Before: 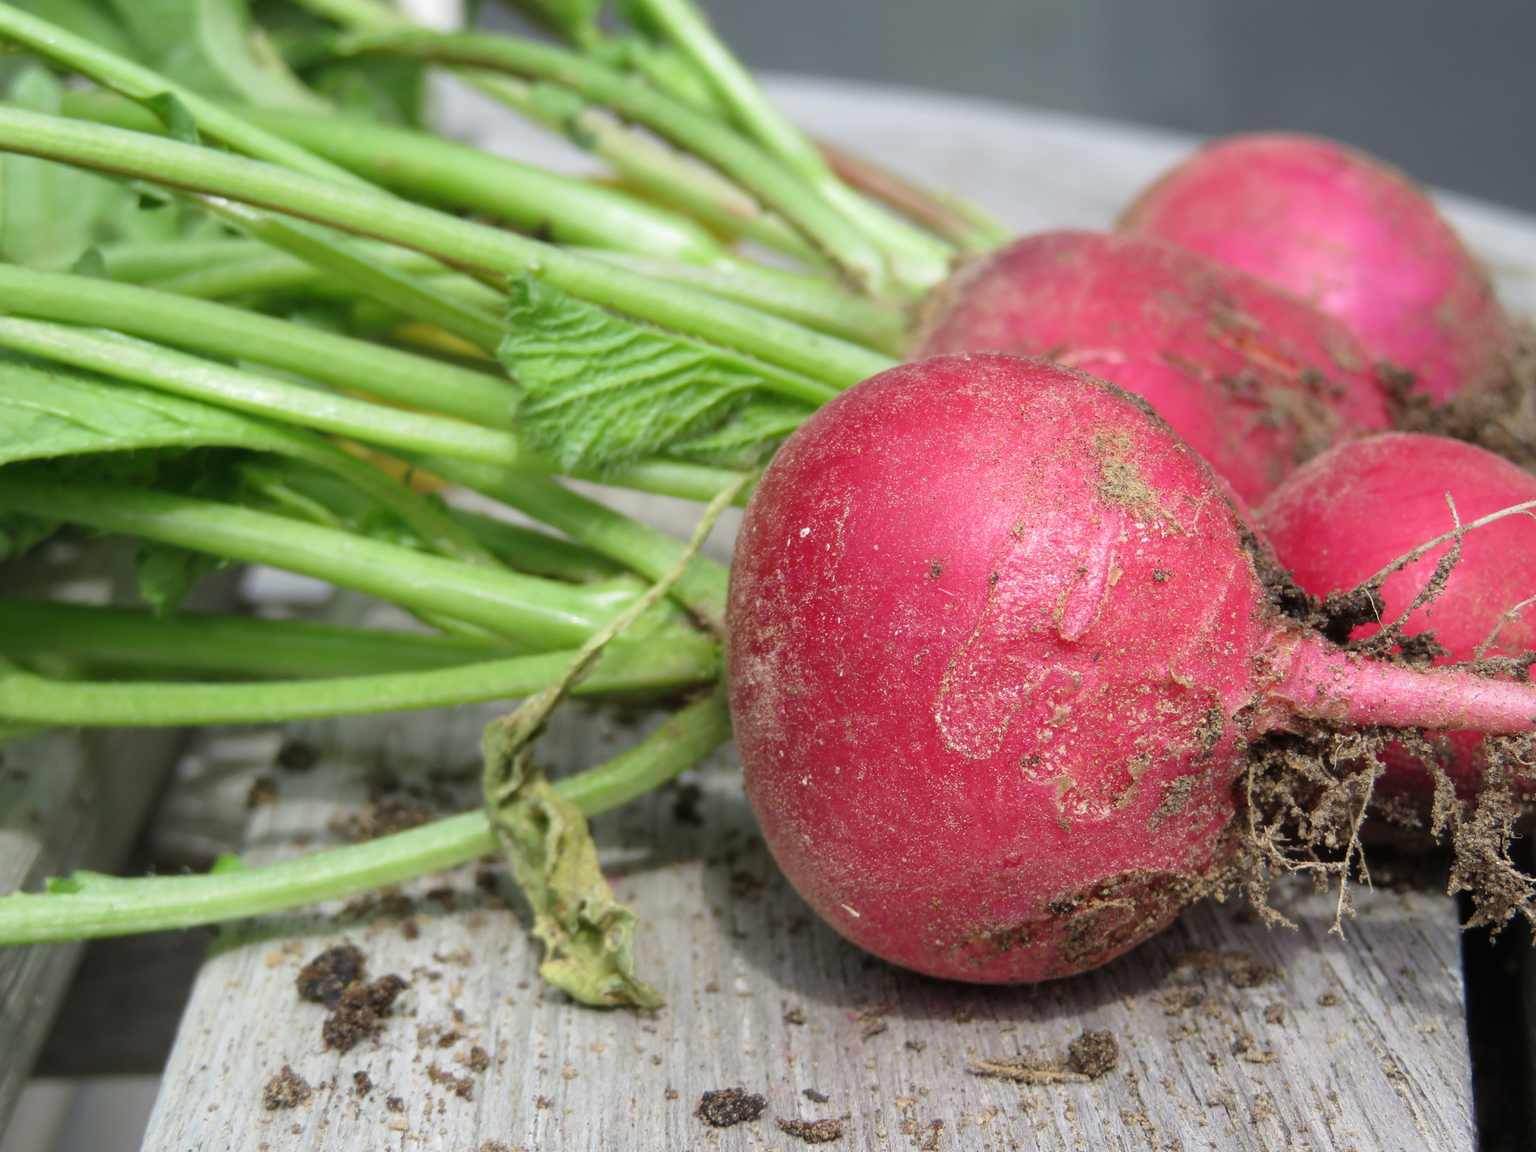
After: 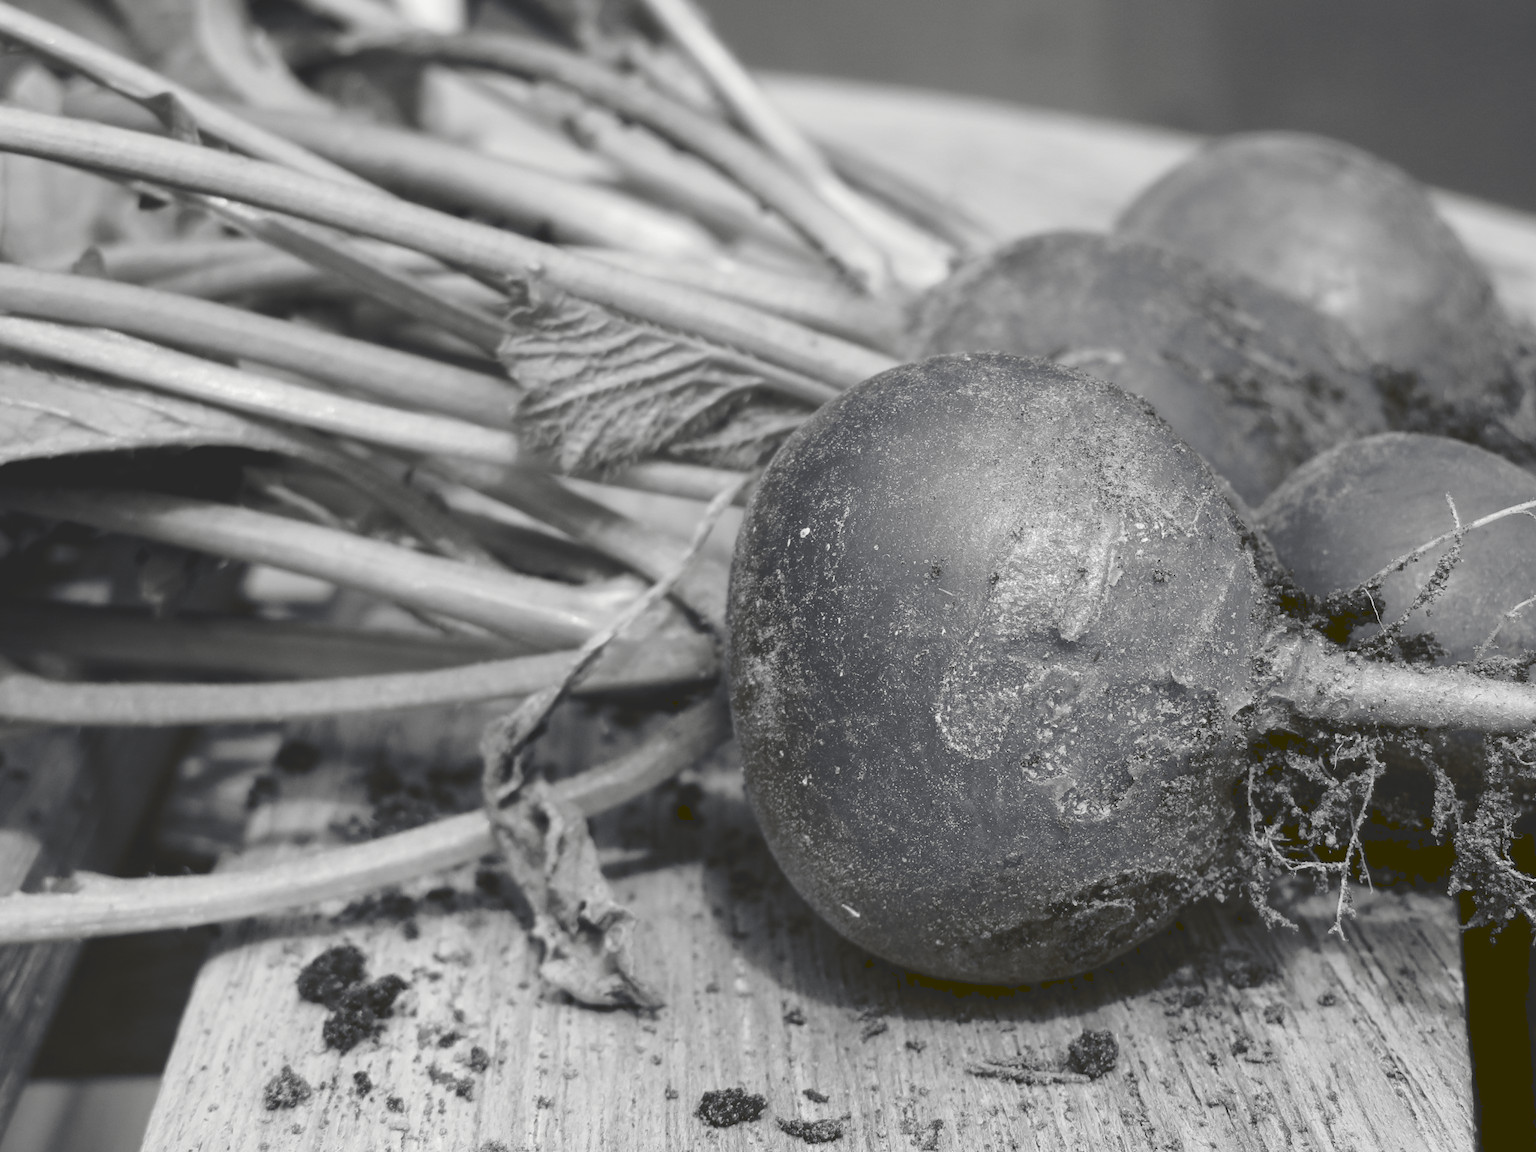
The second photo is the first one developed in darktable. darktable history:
tone curve: curves: ch0 [(0, 0) (0.003, 0.161) (0.011, 0.161) (0.025, 0.161) (0.044, 0.161) (0.069, 0.161) (0.1, 0.161) (0.136, 0.163) (0.177, 0.179) (0.224, 0.207) (0.277, 0.243) (0.335, 0.292) (0.399, 0.361) (0.468, 0.452) (0.543, 0.547) (0.623, 0.638) (0.709, 0.731) (0.801, 0.826) (0.898, 0.911) (1, 1)], preserve colors none
color look up table: target L [84.2, 88.12, 82.41, 82.17, 55.02, 60.94, 46.43, 52.54, 36.99, 35.72, 18, 0.524, 201.34, 85.98, 73.31, 69.61, 65.49, 59.66, 54.76, 58.12, 42.78, 41.83, 26.21, 19.4, 17.06, 13.23, 87.41, 81.33, 74.05, 64.48, 81.33, 65.49, 48.04, 71.1, 44.82, 41.14, 25.32, 41.14, 23.07, 21.7, 13.23, 15.16, 97.23, 84.56, 70.73, 67.37, 54.37, 31.46, 17.06], target a [0, -0.002, 0.001, 0.001, 0.001, 0, 0.001, 0.001, 0, 0.001, -0.001, 0, 0, -0.001, 0, 0, 0, 0.001, 0.001, 0.001, 0, 0.001, 0, 0, -0.001, -1.324, -0.001, 0, 0, 0.001, 0, 0, 0.001, 0, 0.001, 0, -0.001, 0, 0, 0, -1.324, -0.131, -0.099, 0, 0.001, 0, 0, 0, -0.001], target b [0, 0.023, -0.007, -0.007, -0.005, 0.001, -0.001, -0.005, -0.001, -0.004, 0.007, 0, -0.001, 0.001, 0, 0, 0, -0.005, 0, -0.005, -0.001, -0.005, 0.007, 0, 0.007, 21.86, 0.001, 0, 0, -0.006, 0, 0, -0.001, 0, -0.005, -0.001, 0.007, -0.001, -0.001, 0, 21.86, 1.667, 1.22, 0, -0.006, 0, 0, -0.001, 0.007], num patches 49
